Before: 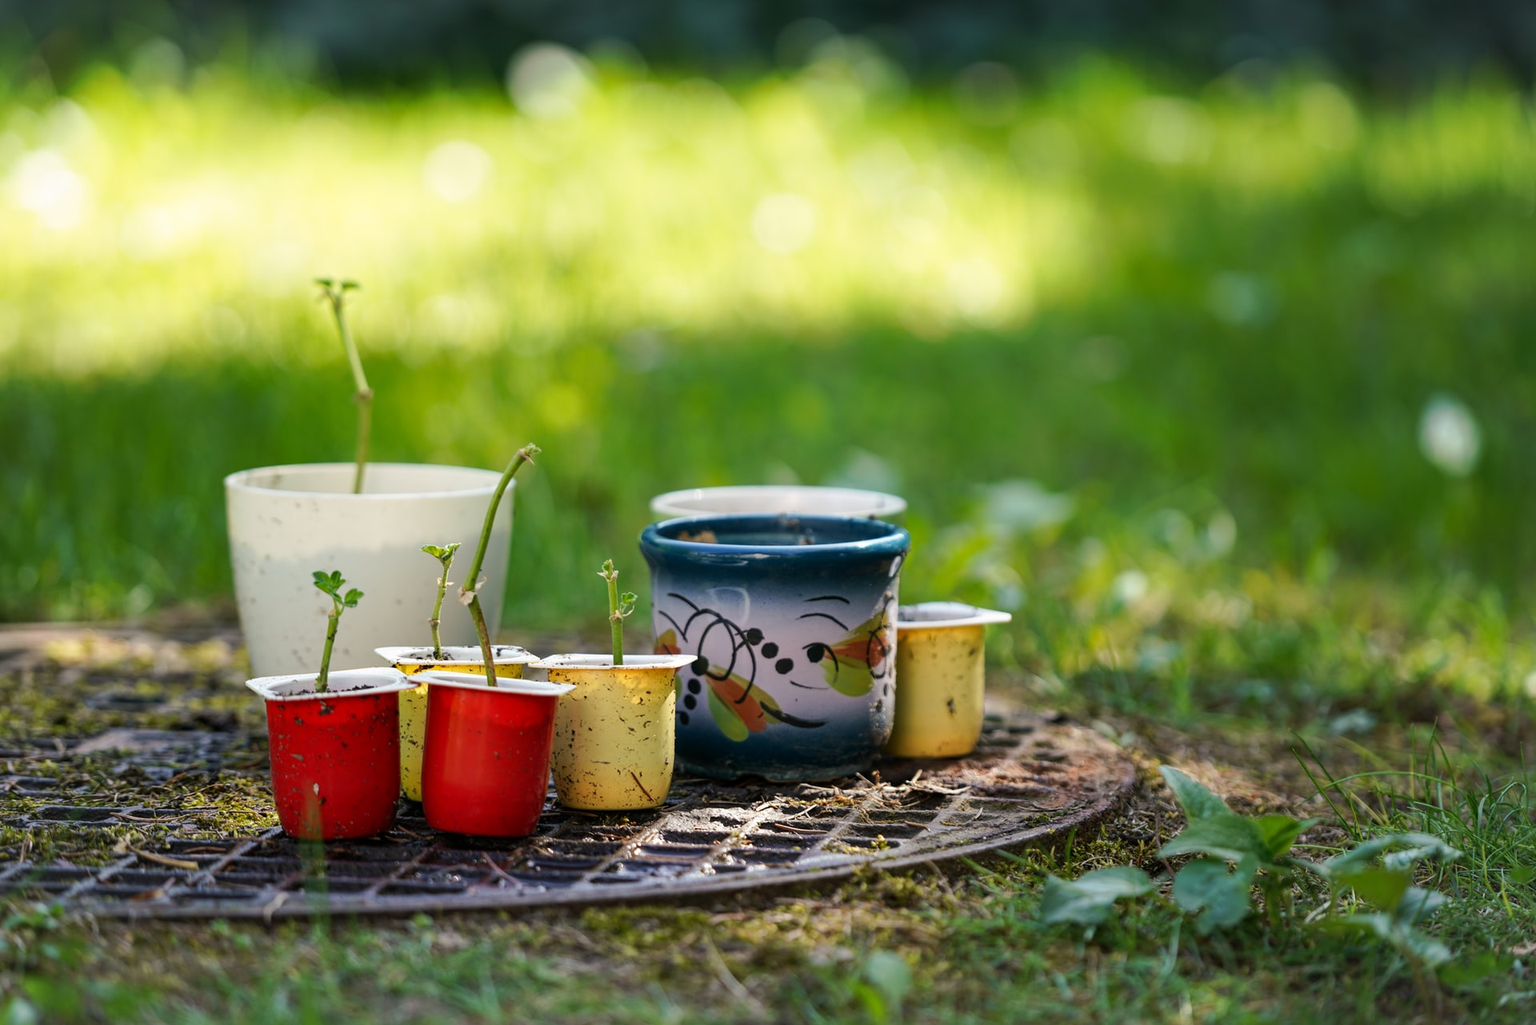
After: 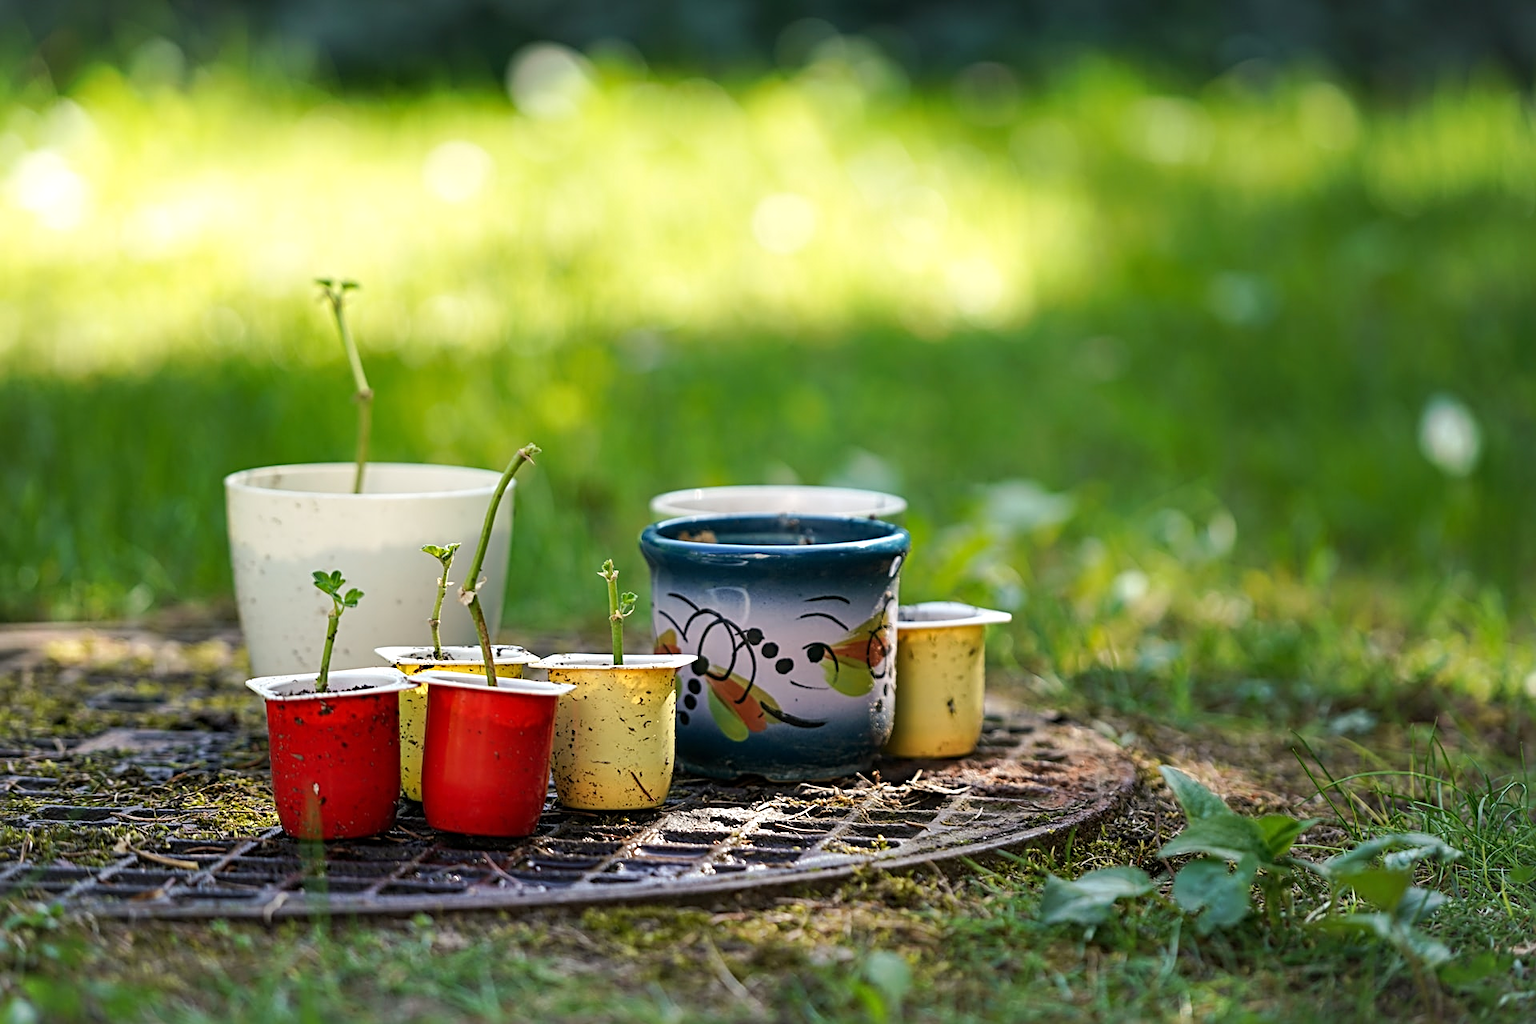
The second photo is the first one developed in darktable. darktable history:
sharpen: radius 3.119
exposure: exposure 0.127 EV, compensate highlight preservation false
